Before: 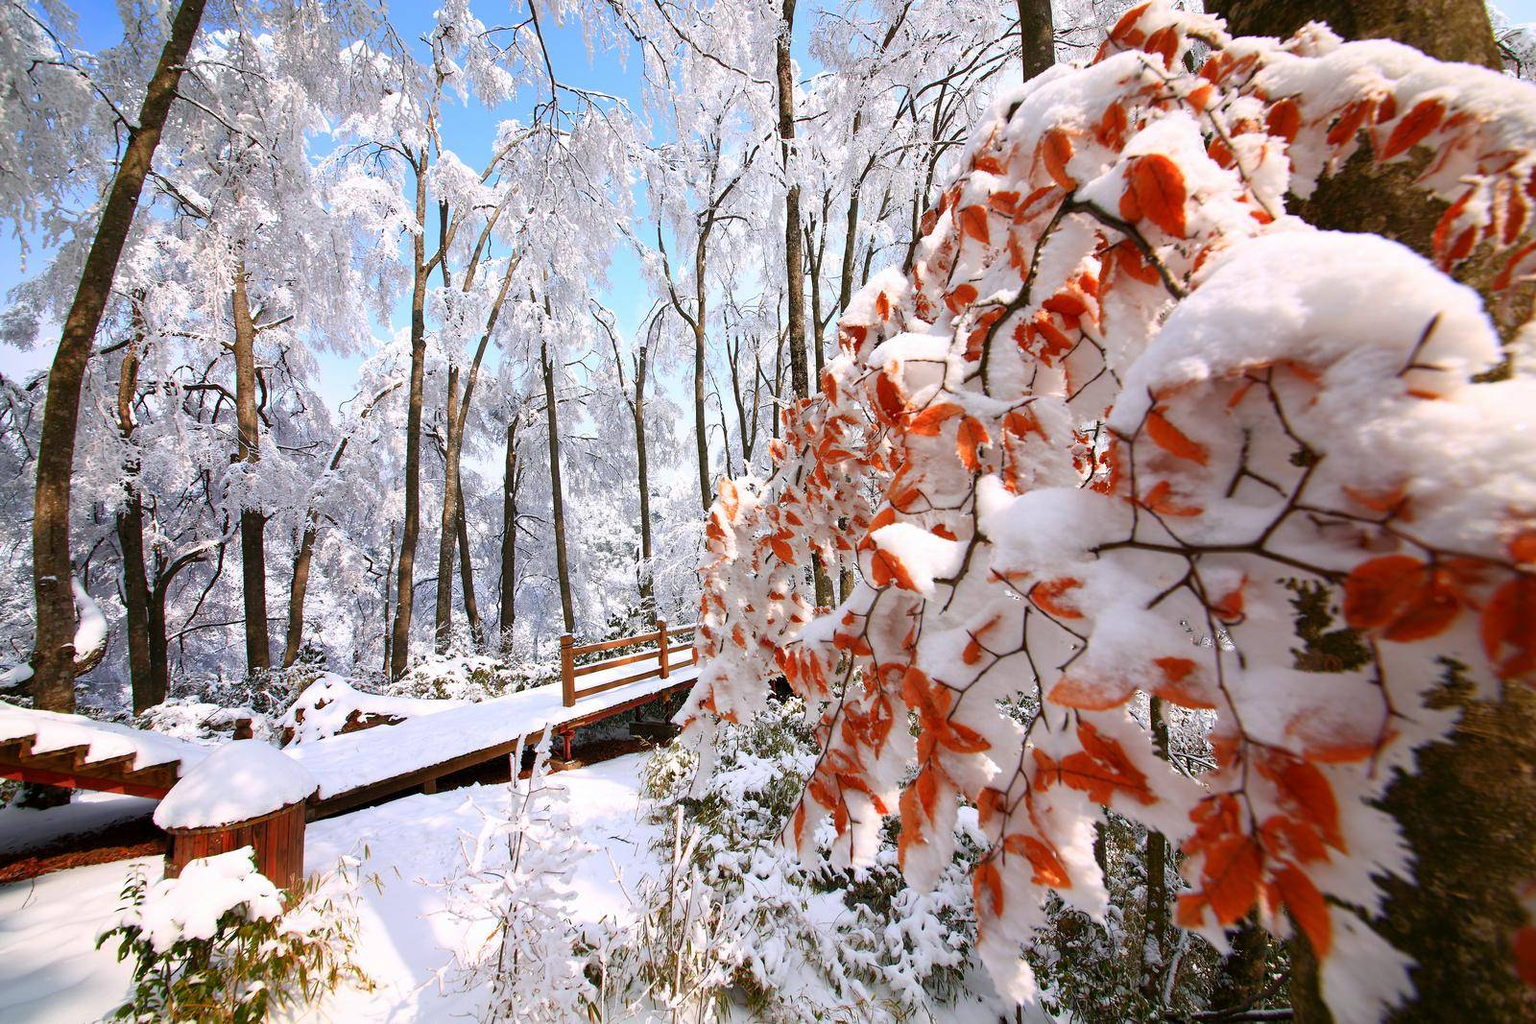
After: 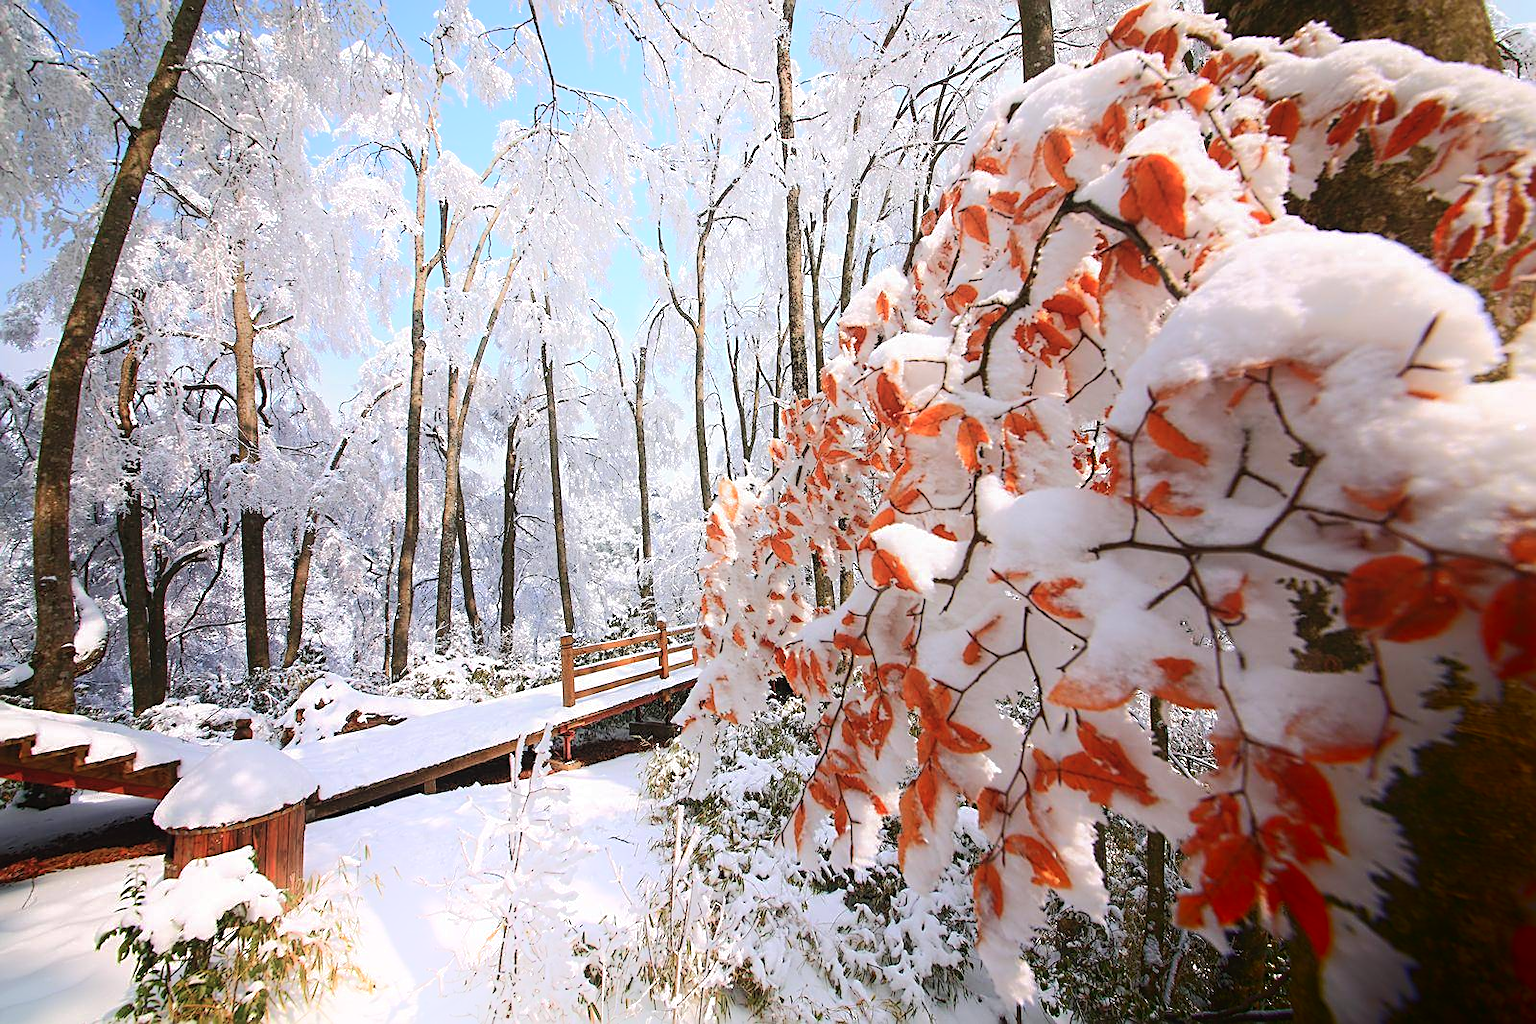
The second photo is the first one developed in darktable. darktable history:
local contrast: mode bilateral grid, contrast 99, coarseness 100, detail 89%, midtone range 0.2
sharpen: on, module defaults
exposure: black level correction -0.004, exposure 0.039 EV, compensate highlight preservation false
shadows and highlights: shadows -89.74, highlights 91.78, soften with gaussian
tone curve: curves: ch0 [(0, 0) (0.003, 0.003) (0.011, 0.011) (0.025, 0.025) (0.044, 0.044) (0.069, 0.068) (0.1, 0.098) (0.136, 0.134) (0.177, 0.175) (0.224, 0.221) (0.277, 0.273) (0.335, 0.33) (0.399, 0.393) (0.468, 0.461) (0.543, 0.534) (0.623, 0.614) (0.709, 0.69) (0.801, 0.752) (0.898, 0.835) (1, 1)], color space Lab, independent channels, preserve colors none
